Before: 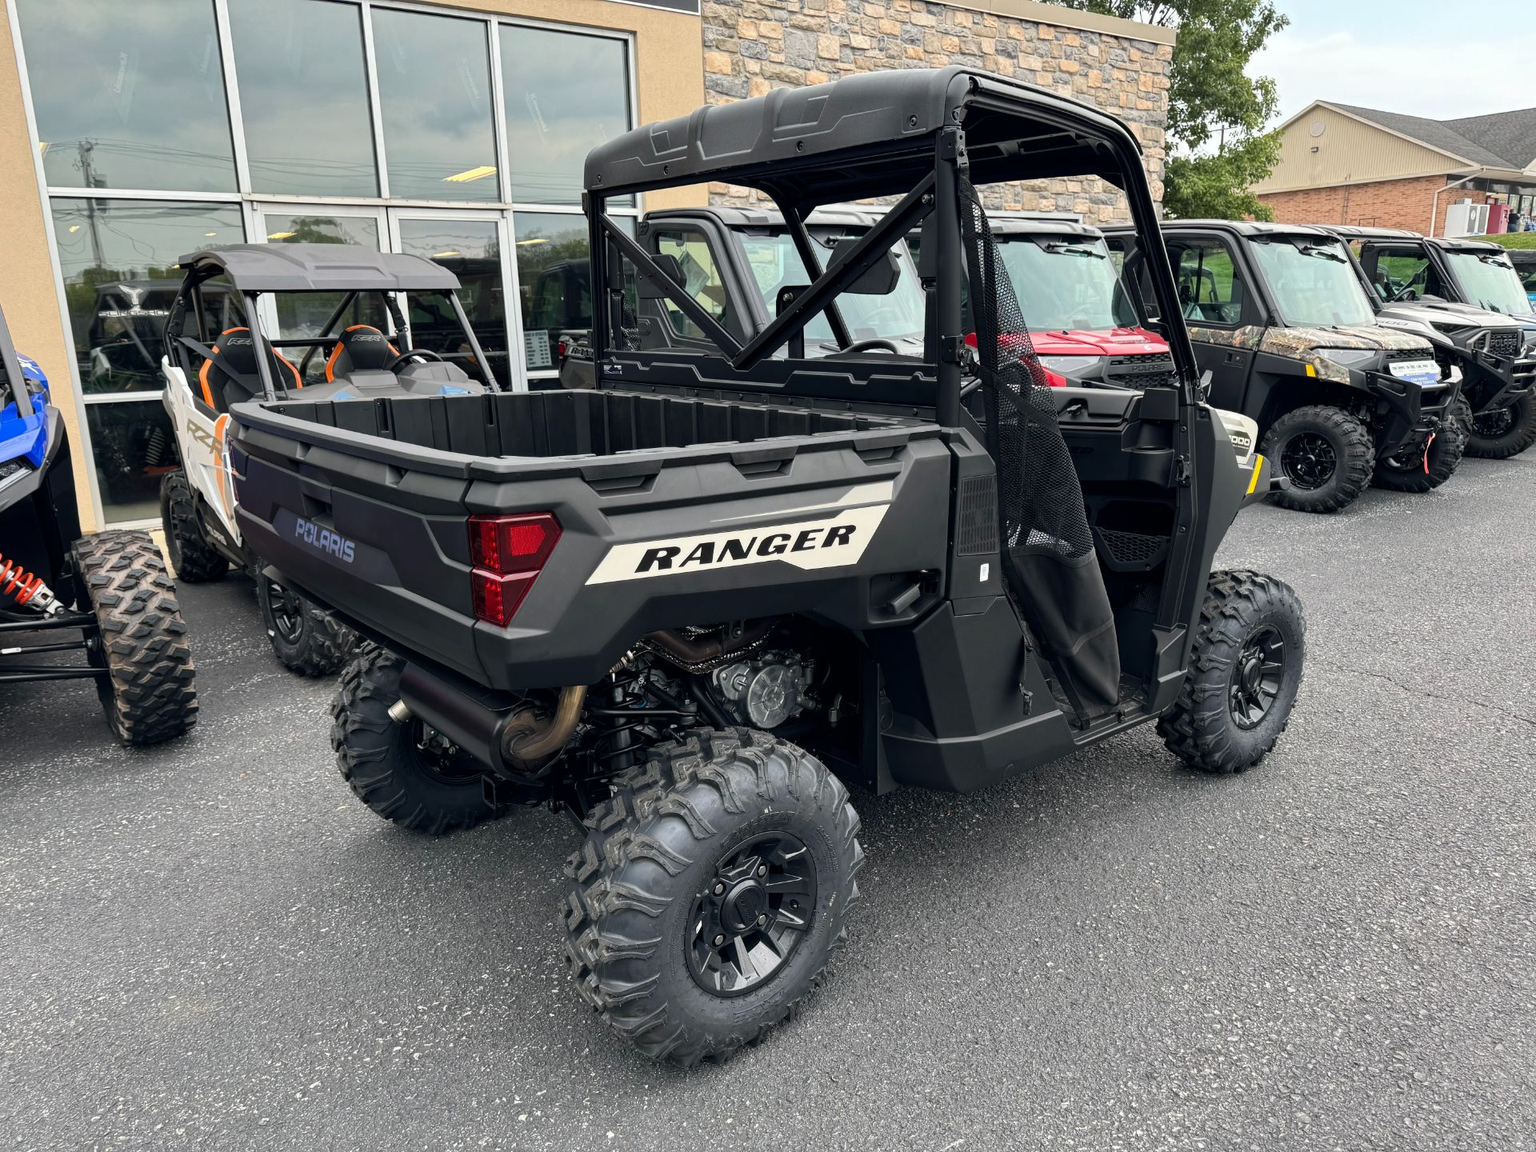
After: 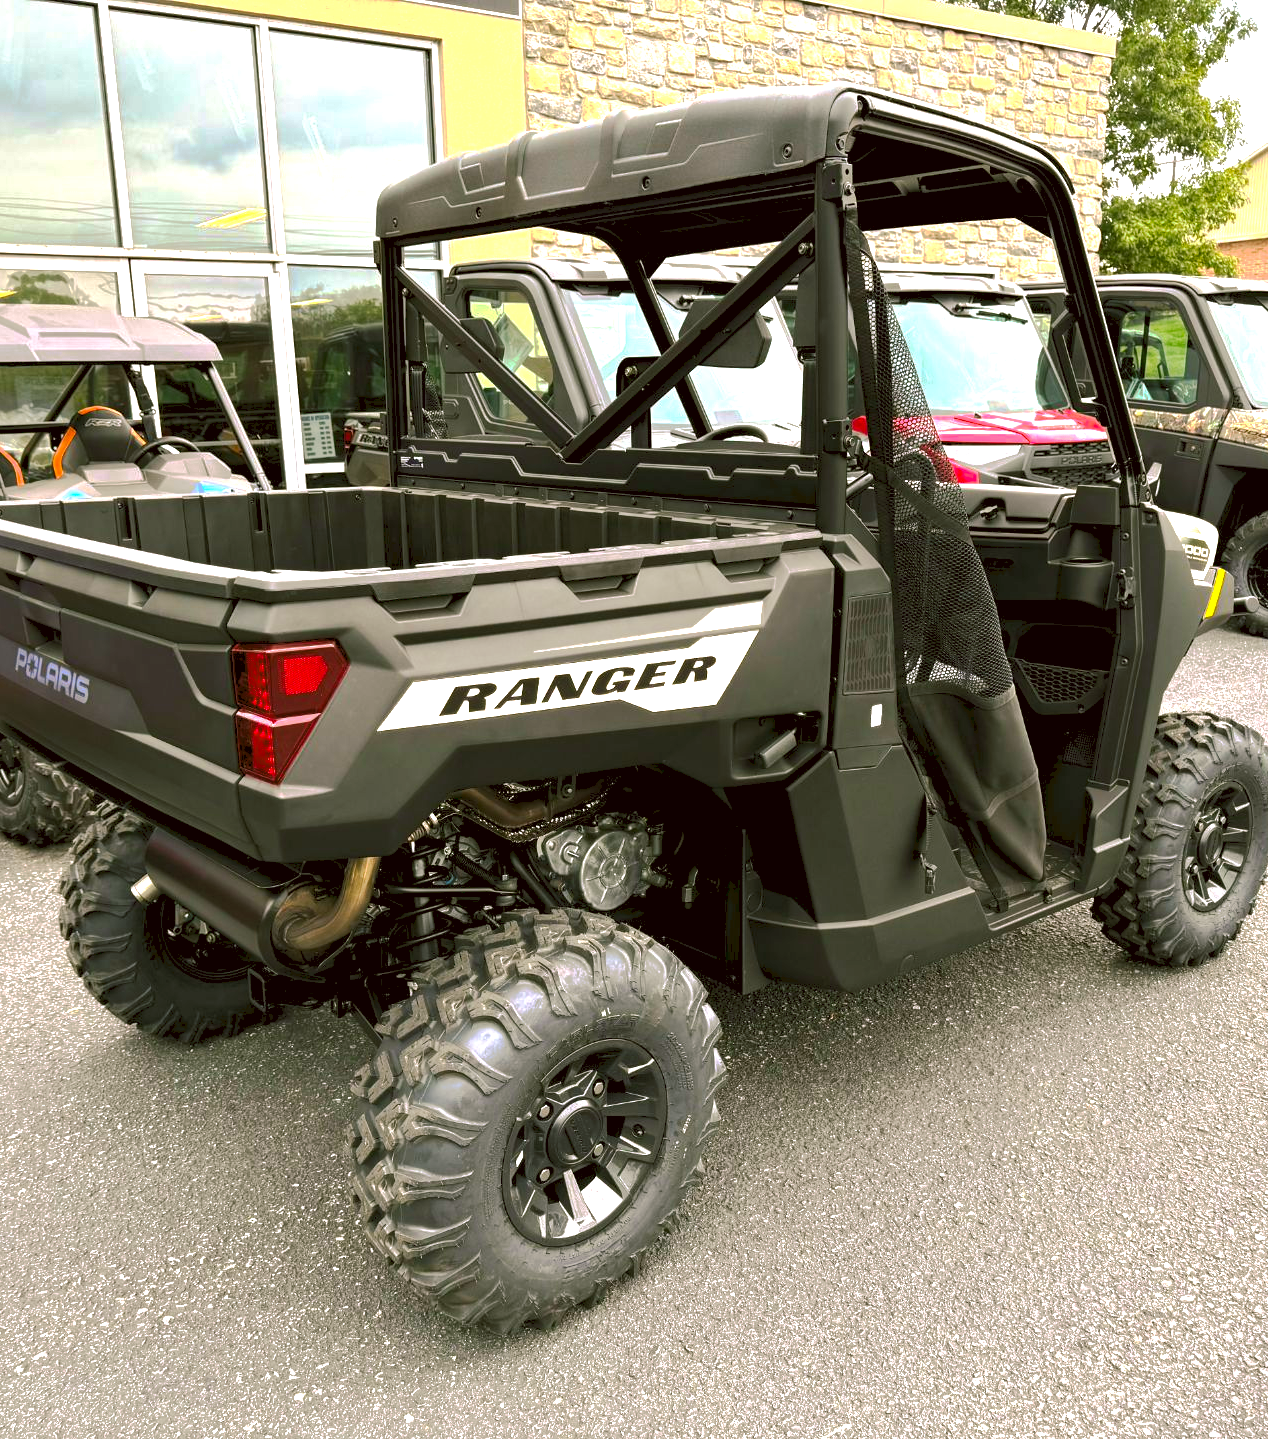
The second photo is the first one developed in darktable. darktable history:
exposure: black level correction 0.001, exposure 1.129 EV, compensate exposure bias true, compensate highlight preservation false
crop and rotate: left 18.442%, right 15.508%
color balance rgb: shadows lift › chroma 2%, shadows lift › hue 217.2°, power › chroma 0.25%, power › hue 60°, highlights gain › chroma 1.5%, highlights gain › hue 309.6°, global offset › luminance -0.5%, perceptual saturation grading › global saturation 15%, global vibrance 20%
tone curve: curves: ch0 [(0, 0) (0.003, 0.08) (0.011, 0.088) (0.025, 0.104) (0.044, 0.122) (0.069, 0.141) (0.1, 0.161) (0.136, 0.181) (0.177, 0.209) (0.224, 0.246) (0.277, 0.293) (0.335, 0.343) (0.399, 0.399) (0.468, 0.464) (0.543, 0.54) (0.623, 0.616) (0.709, 0.694) (0.801, 0.757) (0.898, 0.821) (1, 1)], preserve colors none
color correction: highlights a* -1.43, highlights b* 10.12, shadows a* 0.395, shadows b* 19.35
